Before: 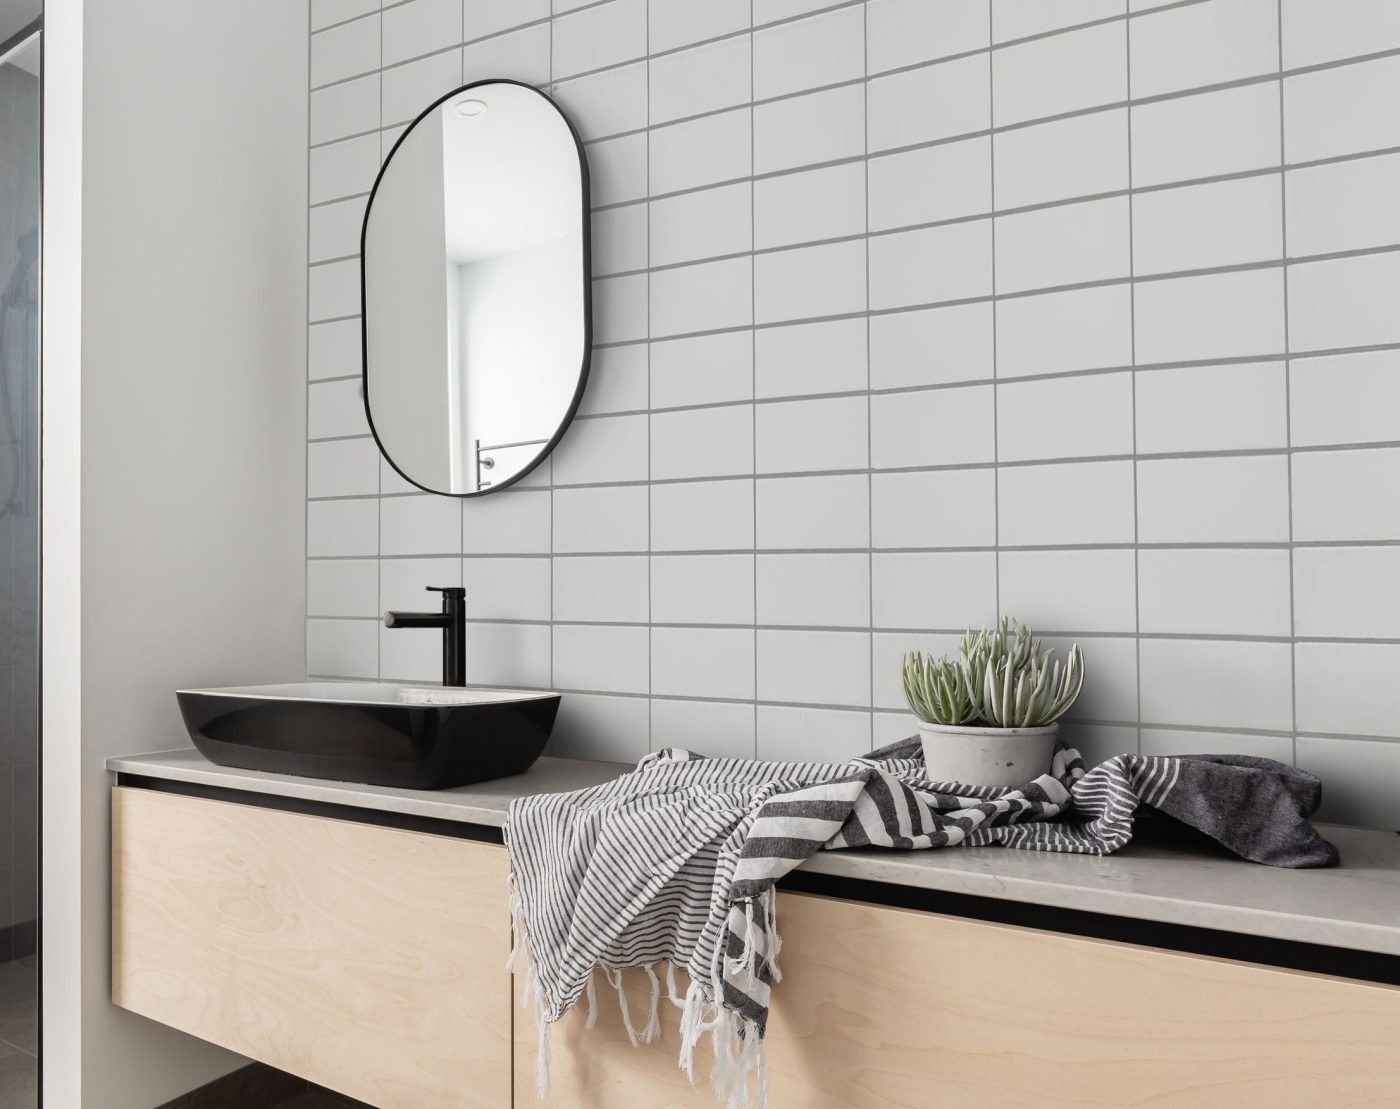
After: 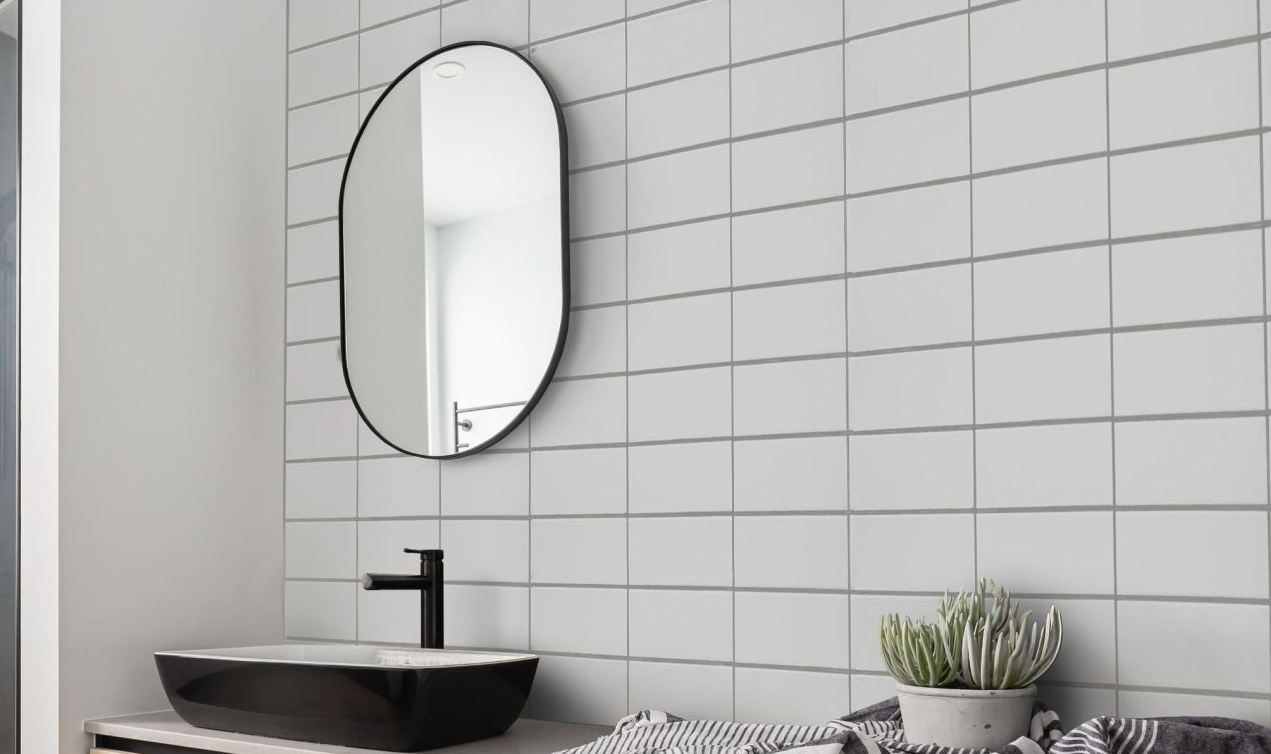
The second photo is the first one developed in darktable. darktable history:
crop: left 1.613%, top 3.442%, right 7.548%, bottom 28.491%
